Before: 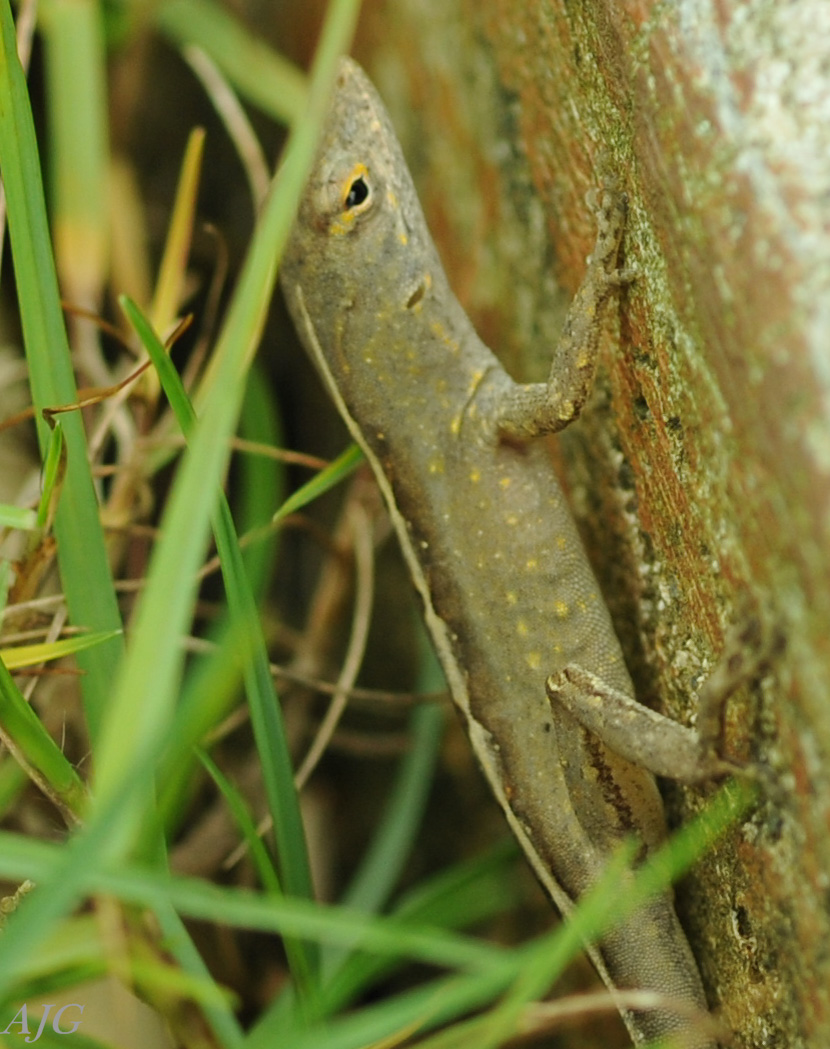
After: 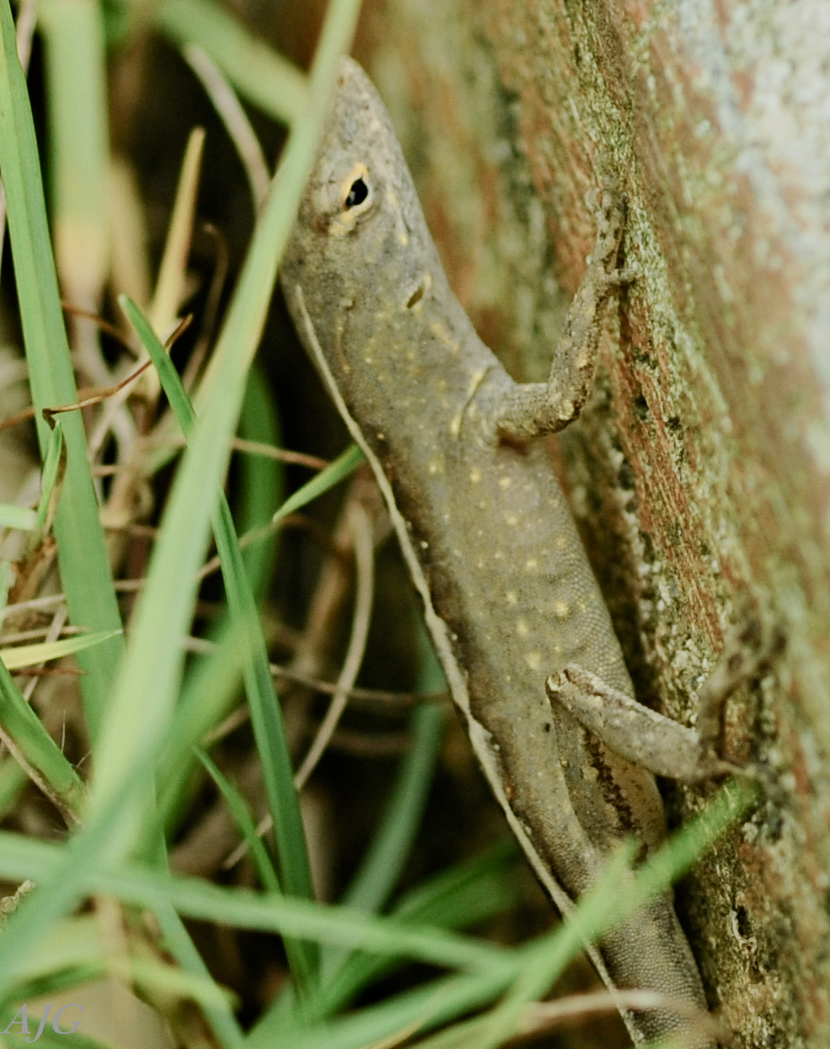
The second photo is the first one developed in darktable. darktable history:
exposure: exposure 0.922 EV, compensate exposure bias true, compensate highlight preservation false
filmic rgb: black relative exposure -16 EV, white relative exposure 6.13 EV, hardness 5.23
color balance rgb: shadows lift › luminance -9.81%, shadows lift › chroma 0.866%, shadows lift › hue 113.13°, power › luminance -9.051%, perceptual saturation grading › global saturation -10.282%, perceptual saturation grading › highlights -26.404%, perceptual saturation grading › shadows 20.97%, global vibrance 15.815%, saturation formula JzAzBz (2021)
haze removal: compatibility mode true, adaptive false
